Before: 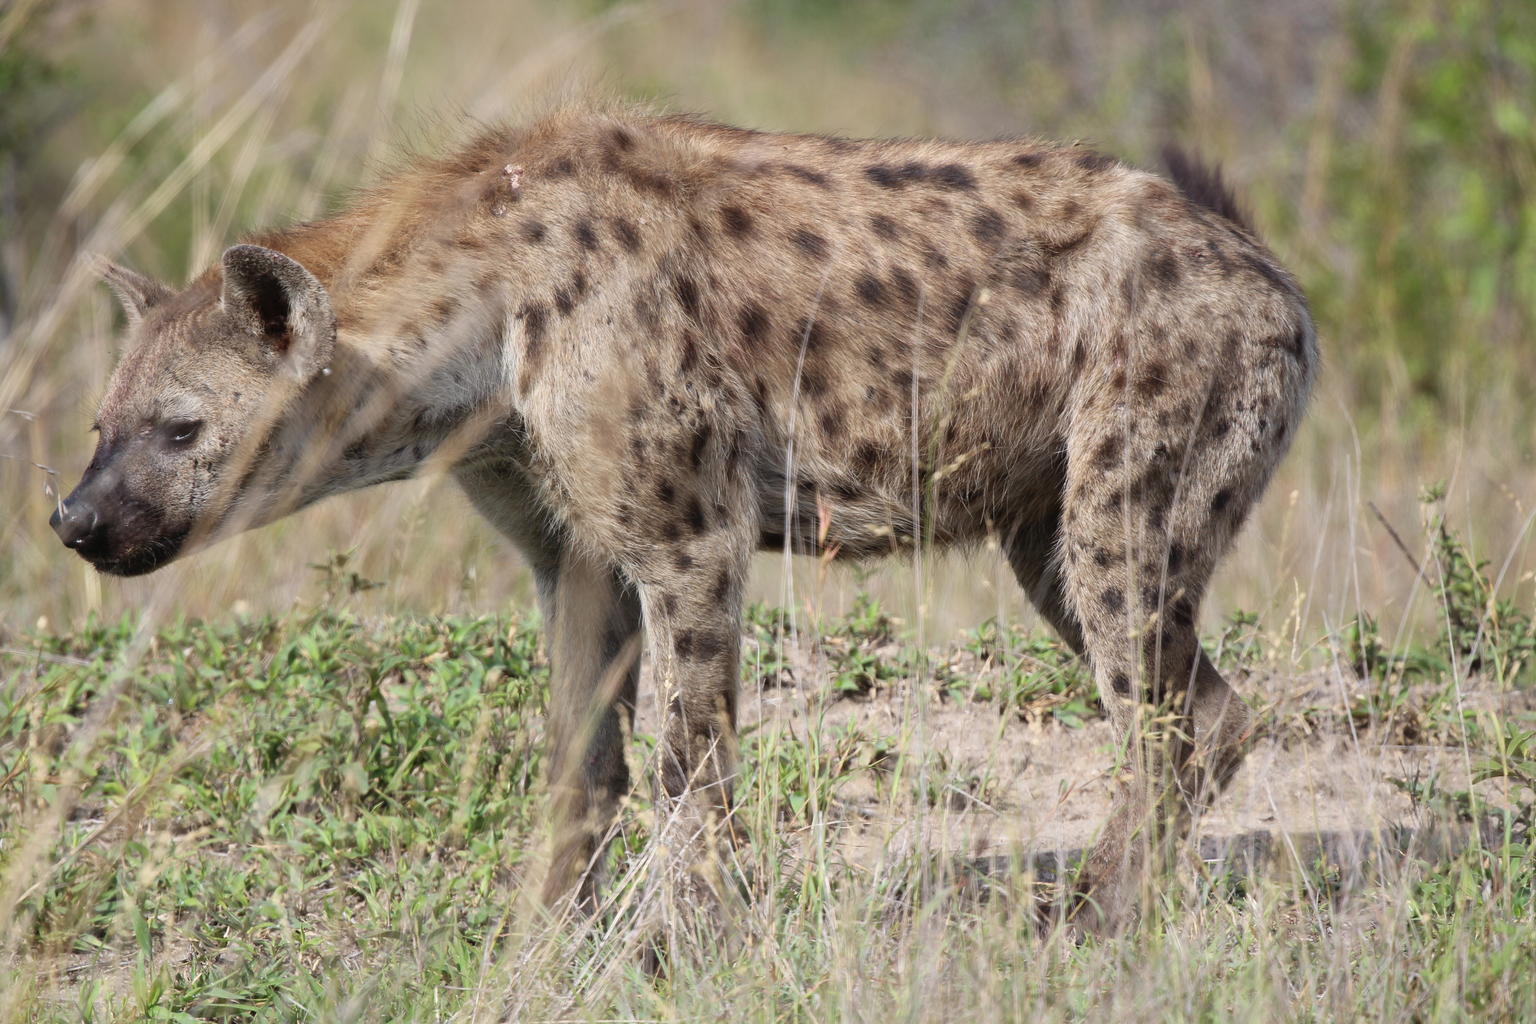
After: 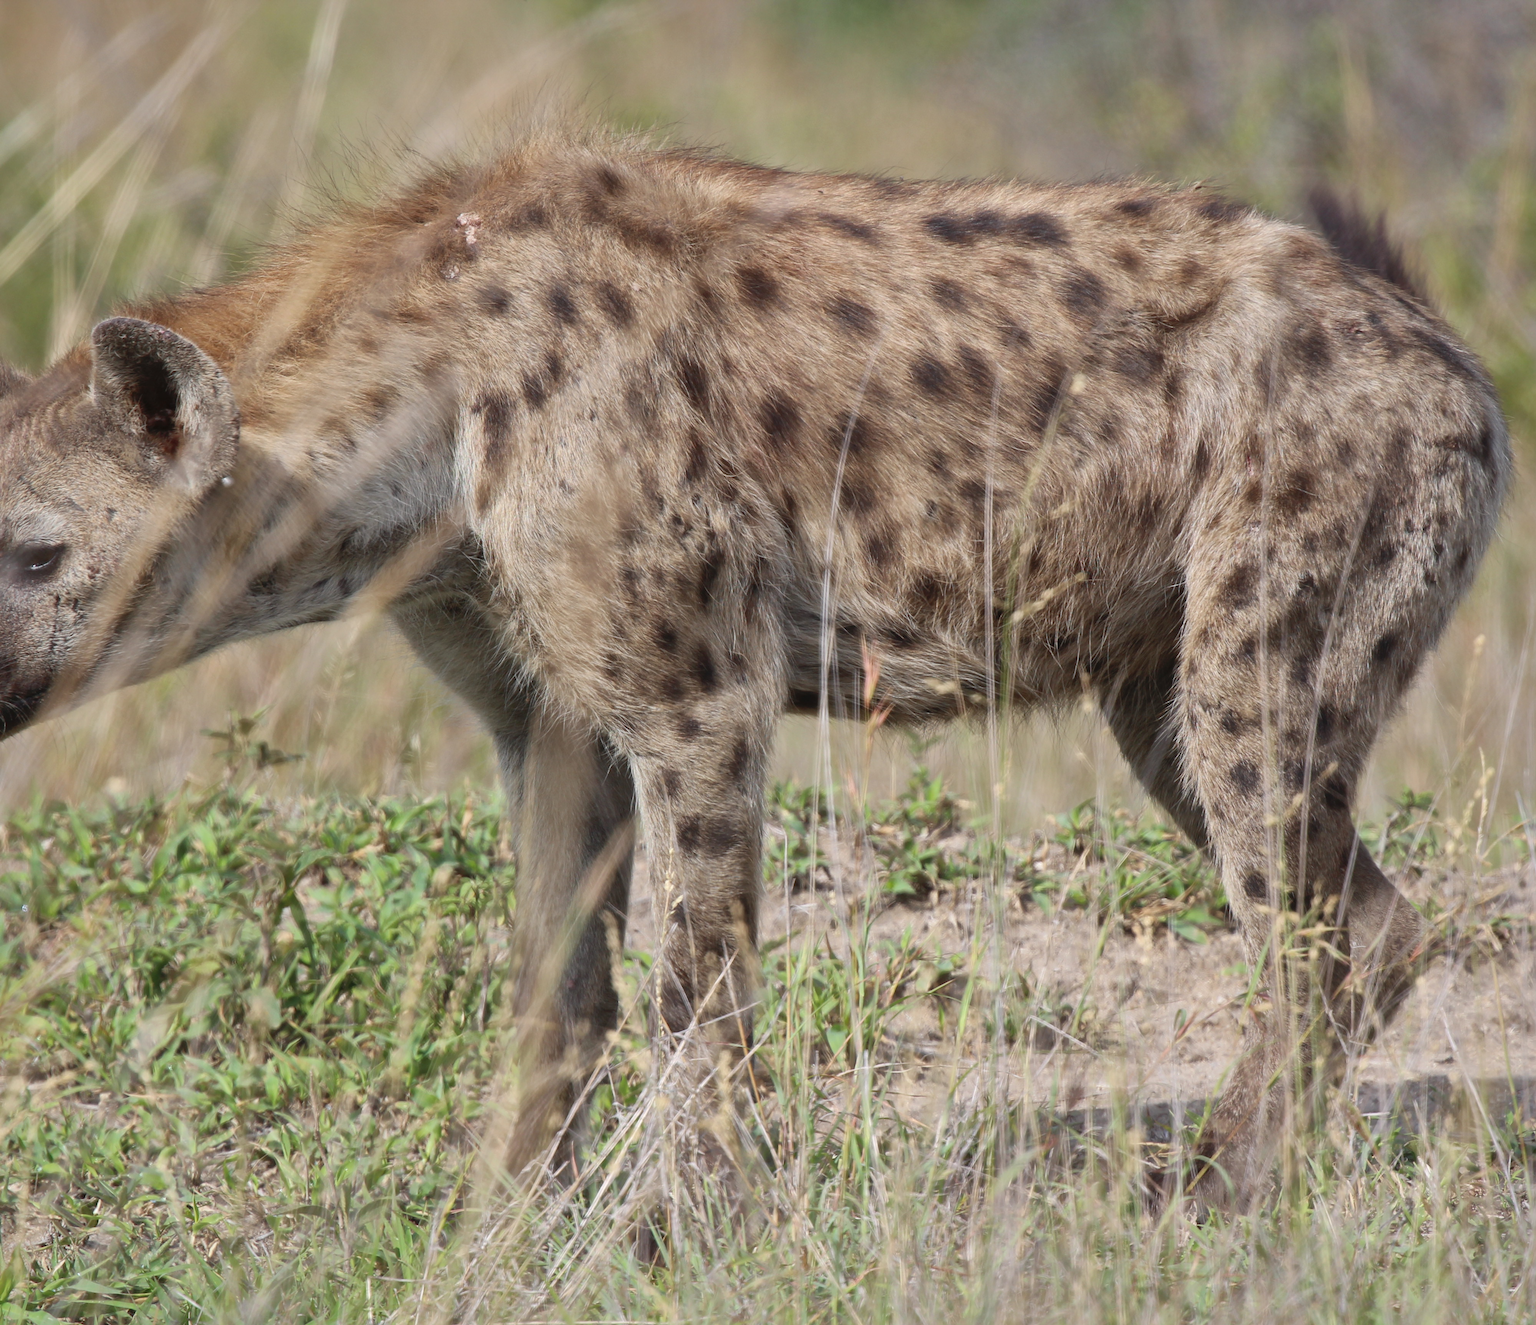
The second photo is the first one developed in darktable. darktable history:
shadows and highlights: on, module defaults
crop: left 9.877%, right 12.78%
